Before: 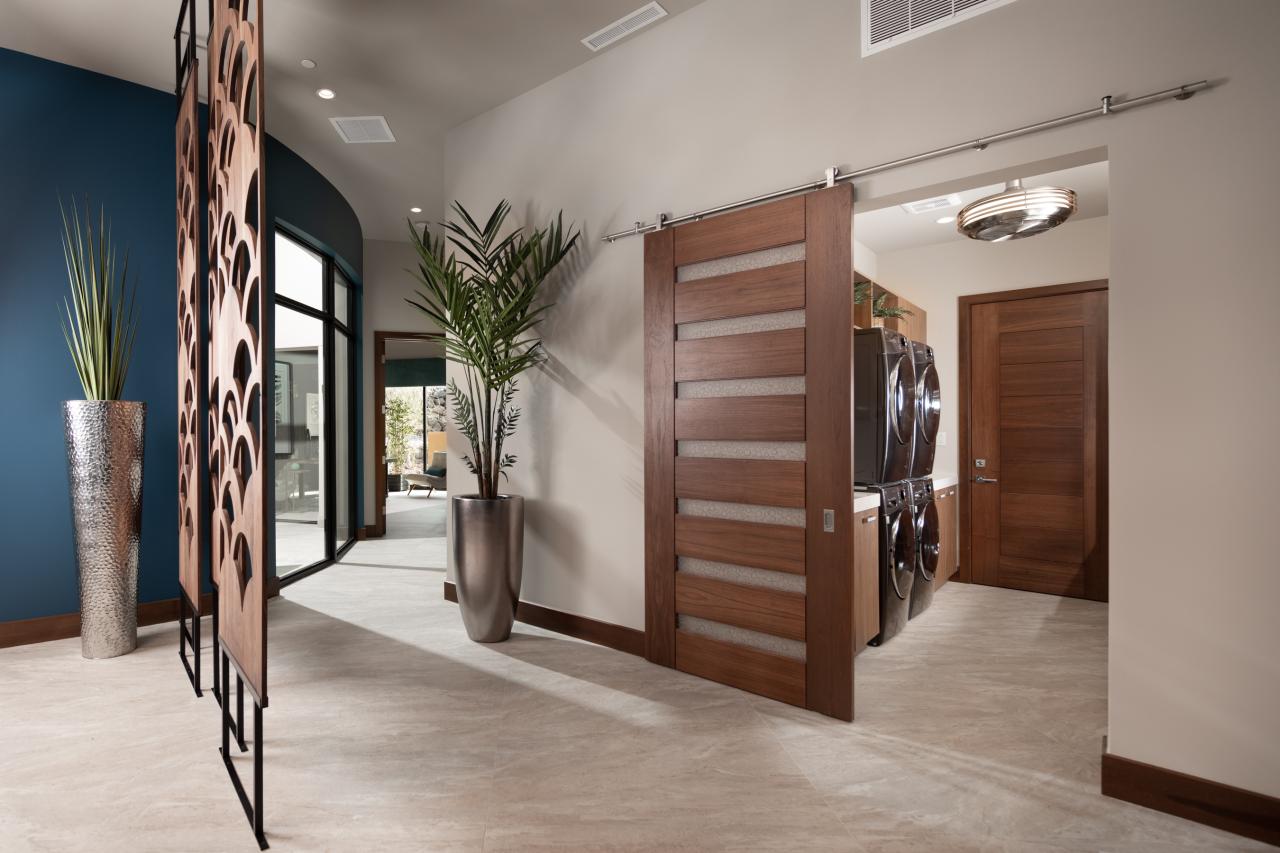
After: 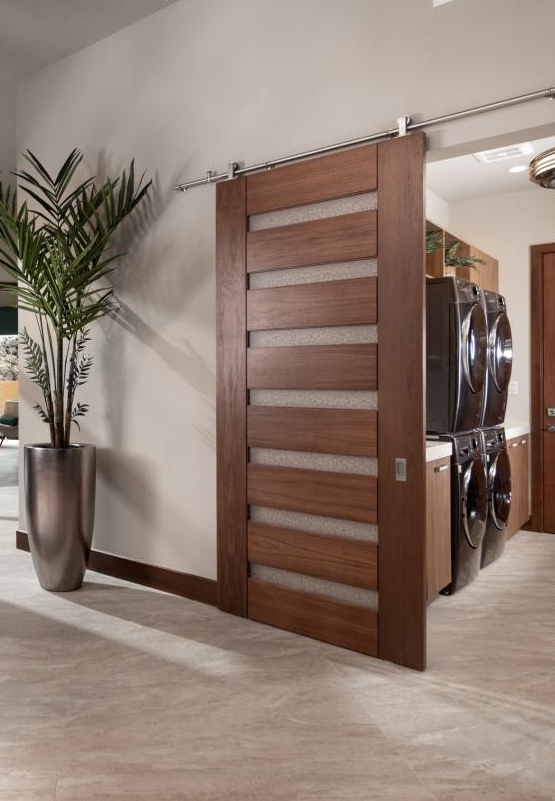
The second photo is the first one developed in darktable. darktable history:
crop: left 33.452%, top 6.025%, right 23.155%
local contrast: highlights 100%, shadows 100%, detail 120%, midtone range 0.2
